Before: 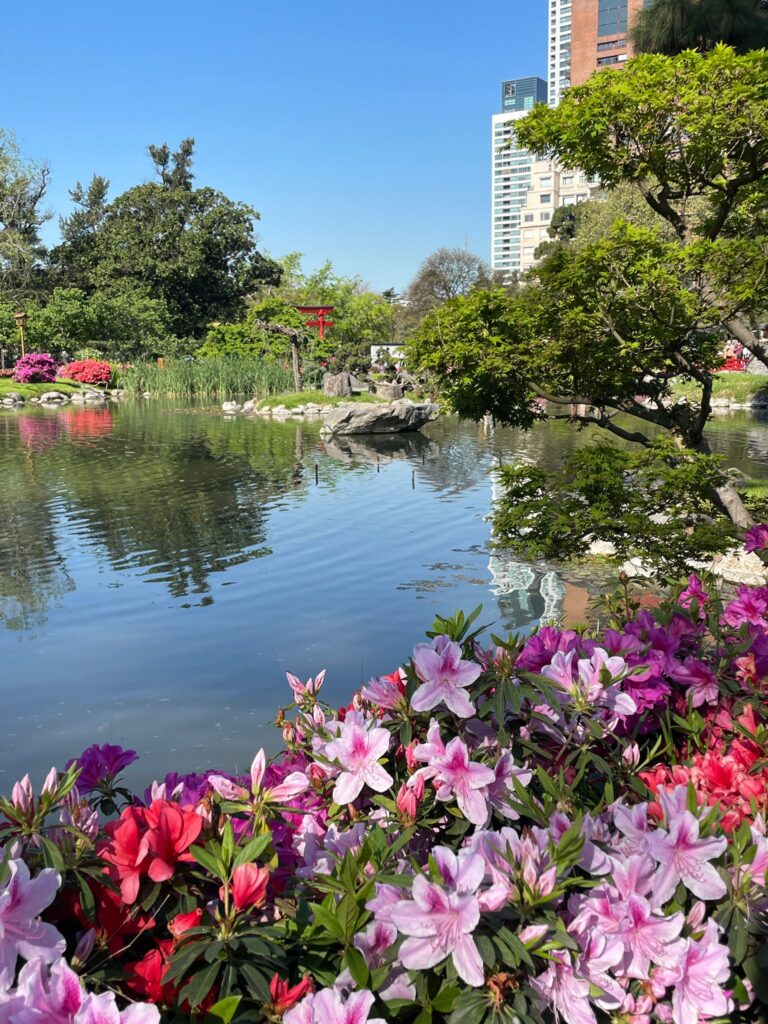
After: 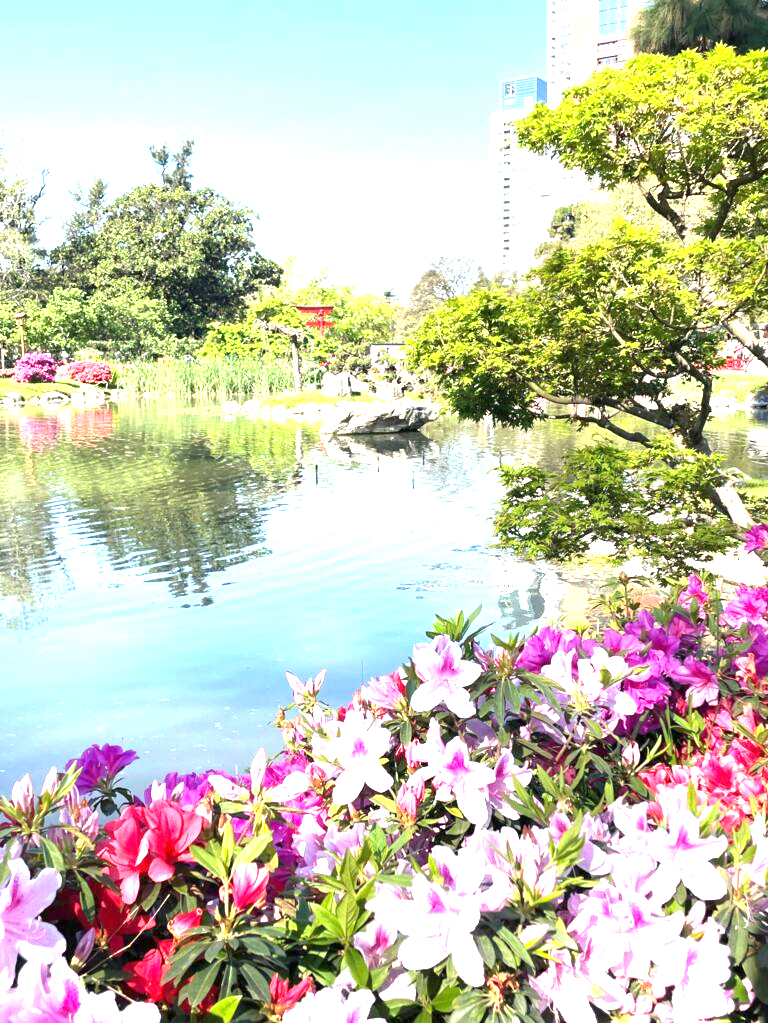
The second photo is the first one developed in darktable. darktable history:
crop: bottom 0.071%
exposure: exposure 2.25 EV, compensate highlight preservation false
